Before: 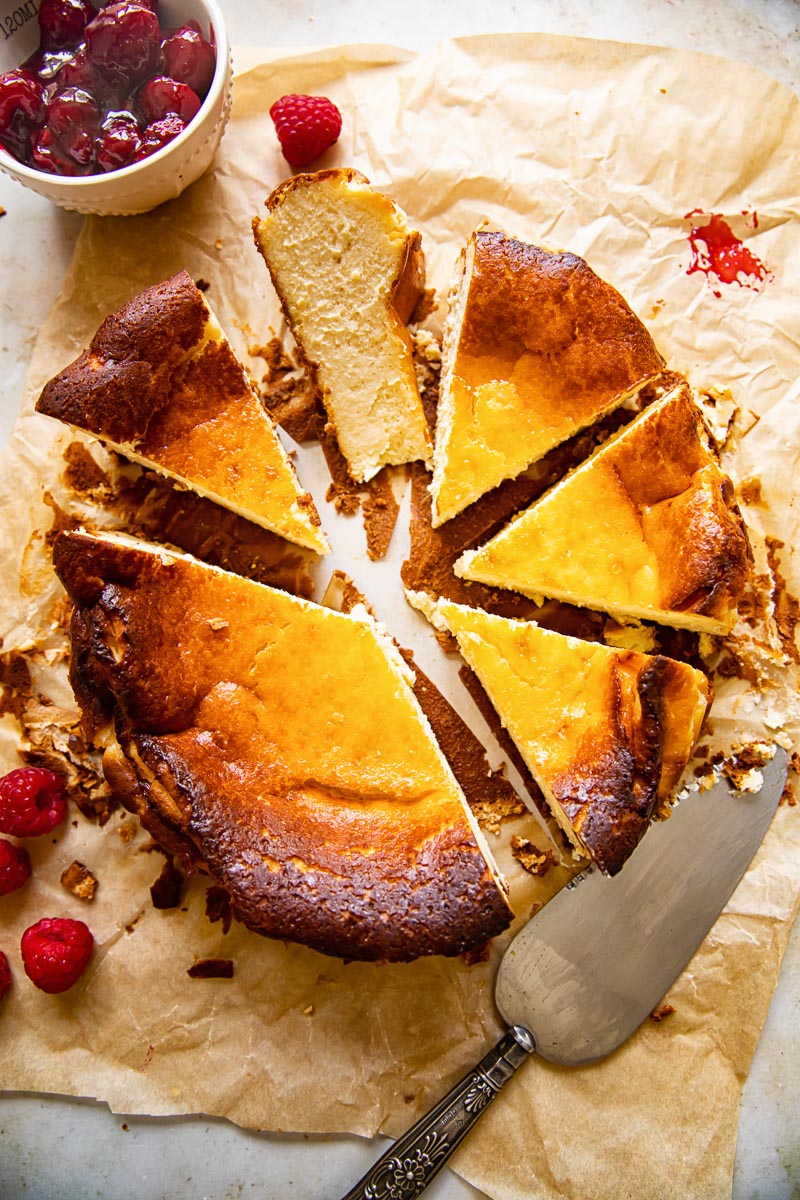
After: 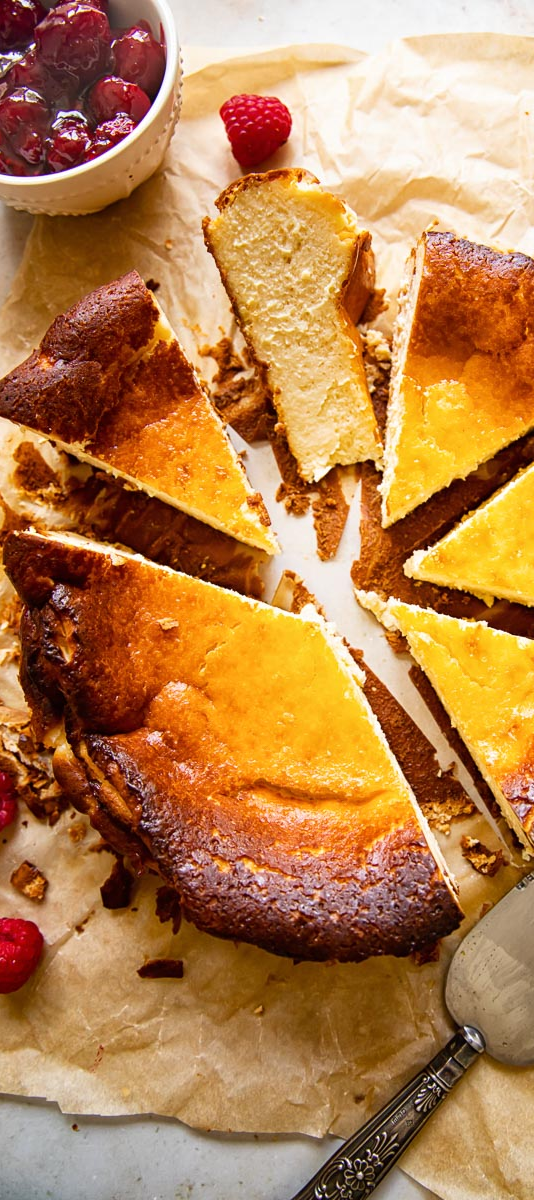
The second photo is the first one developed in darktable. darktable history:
crop and rotate: left 6.302%, right 26.878%
tone equalizer: on, module defaults
